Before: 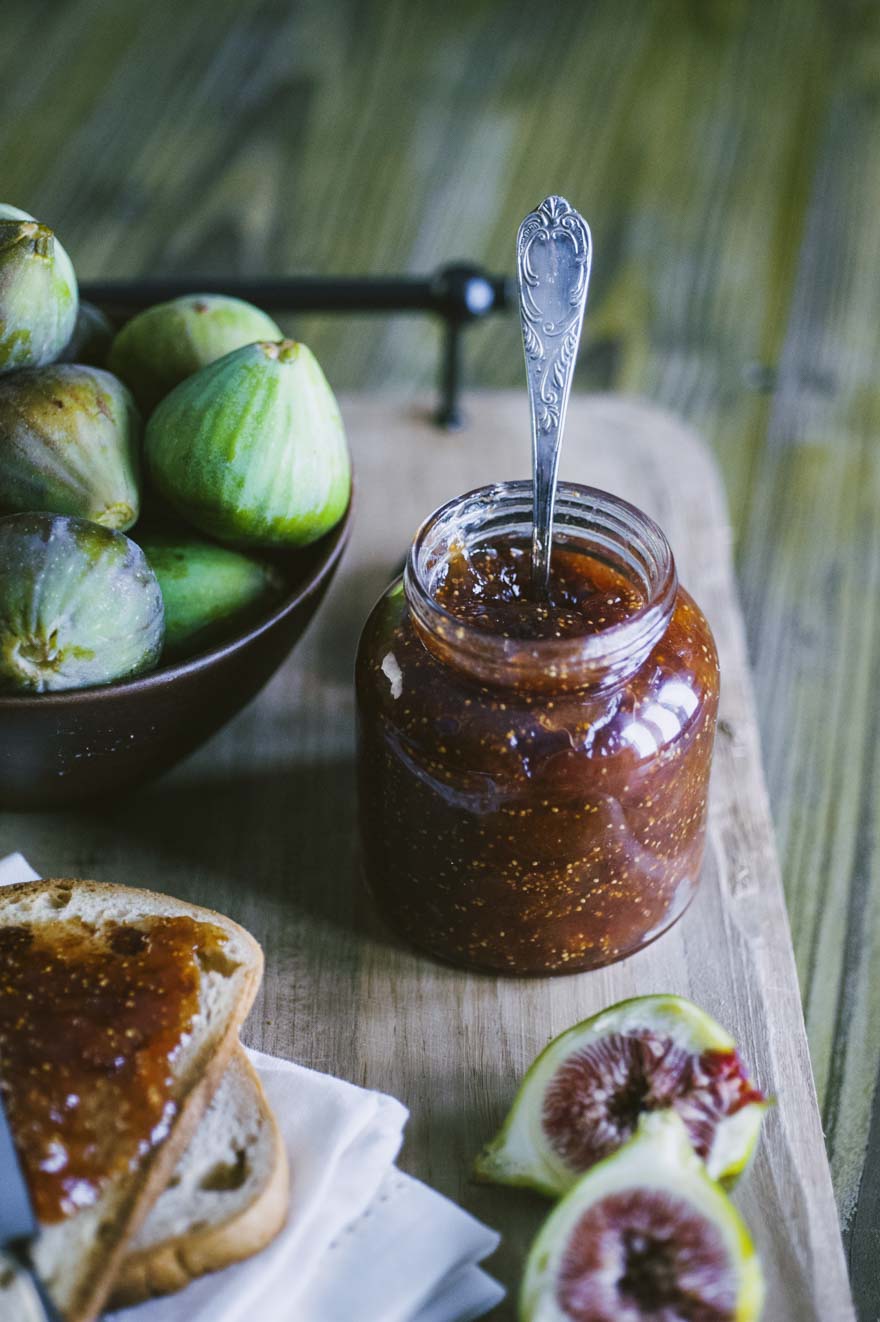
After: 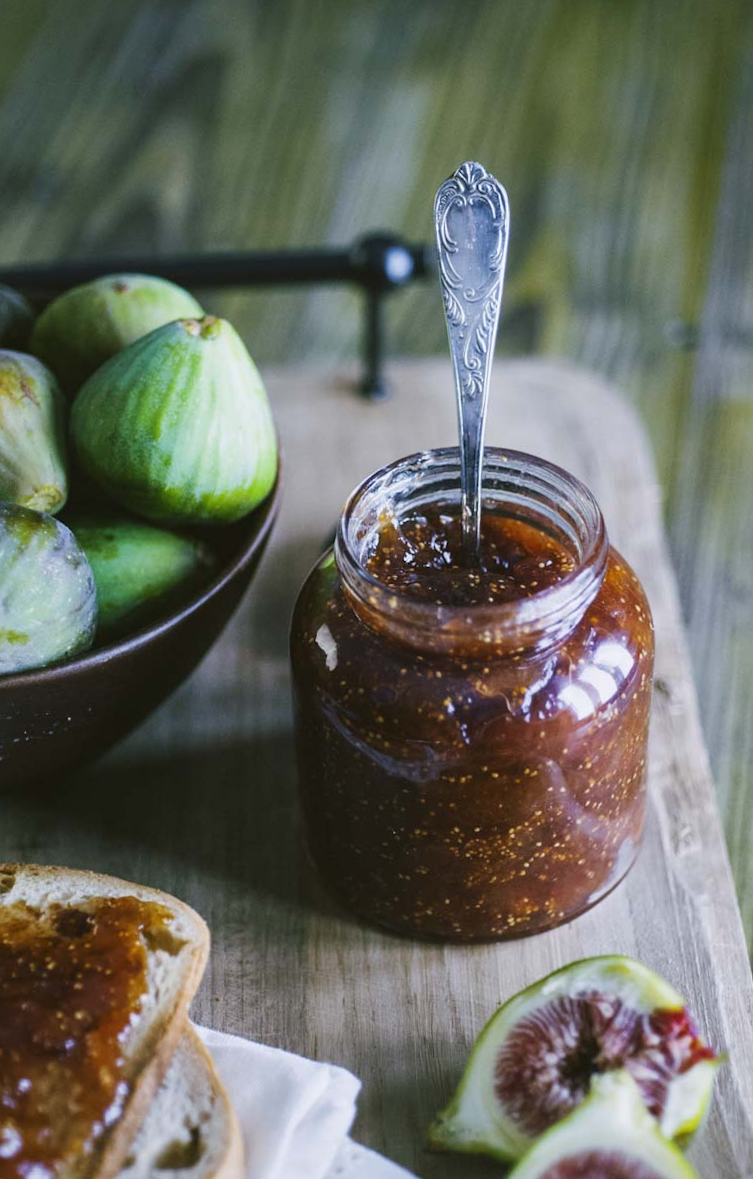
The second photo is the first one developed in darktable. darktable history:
rotate and perspective: rotation -2.29°, automatic cropping off
crop: left 9.929%, top 3.475%, right 9.188%, bottom 9.529%
